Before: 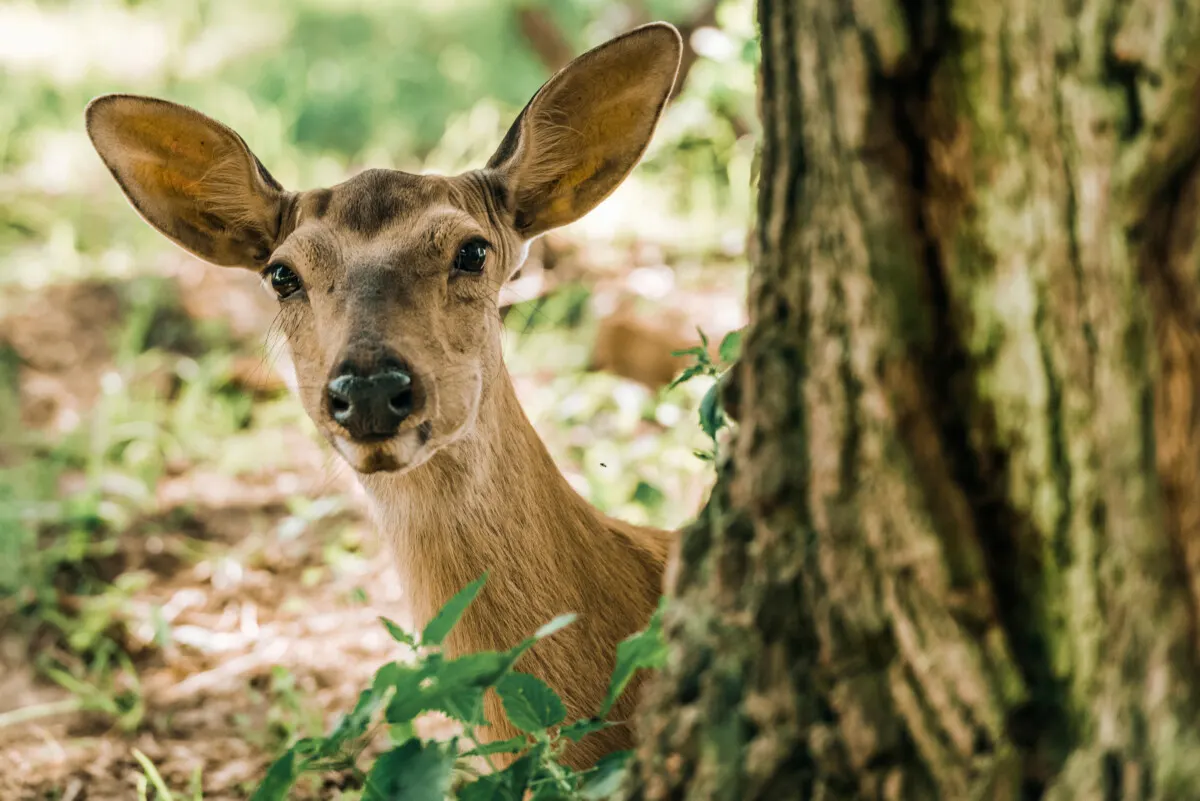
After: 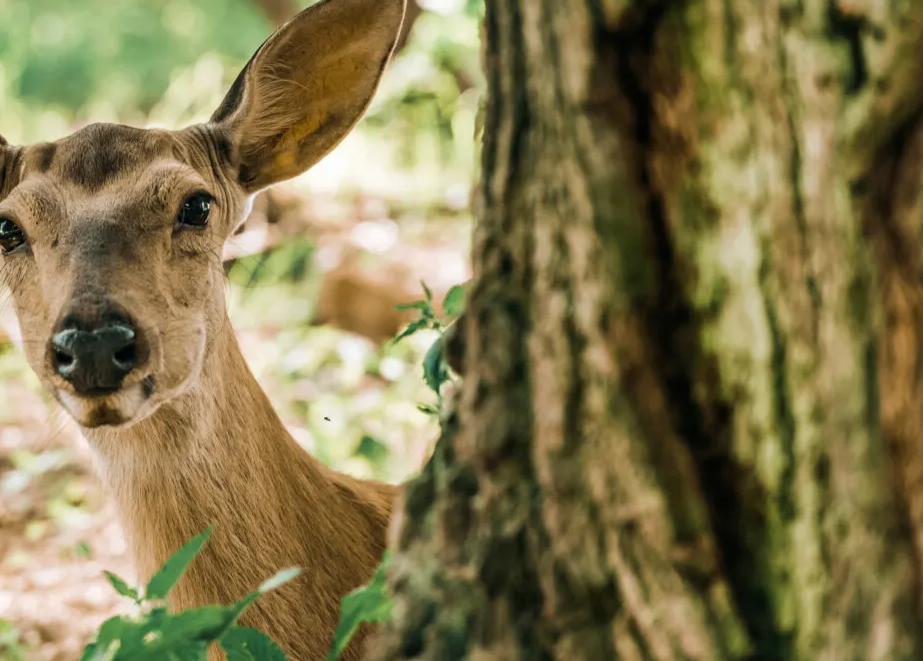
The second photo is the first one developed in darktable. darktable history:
crop: left 23.011%, top 5.821%, bottom 11.565%
